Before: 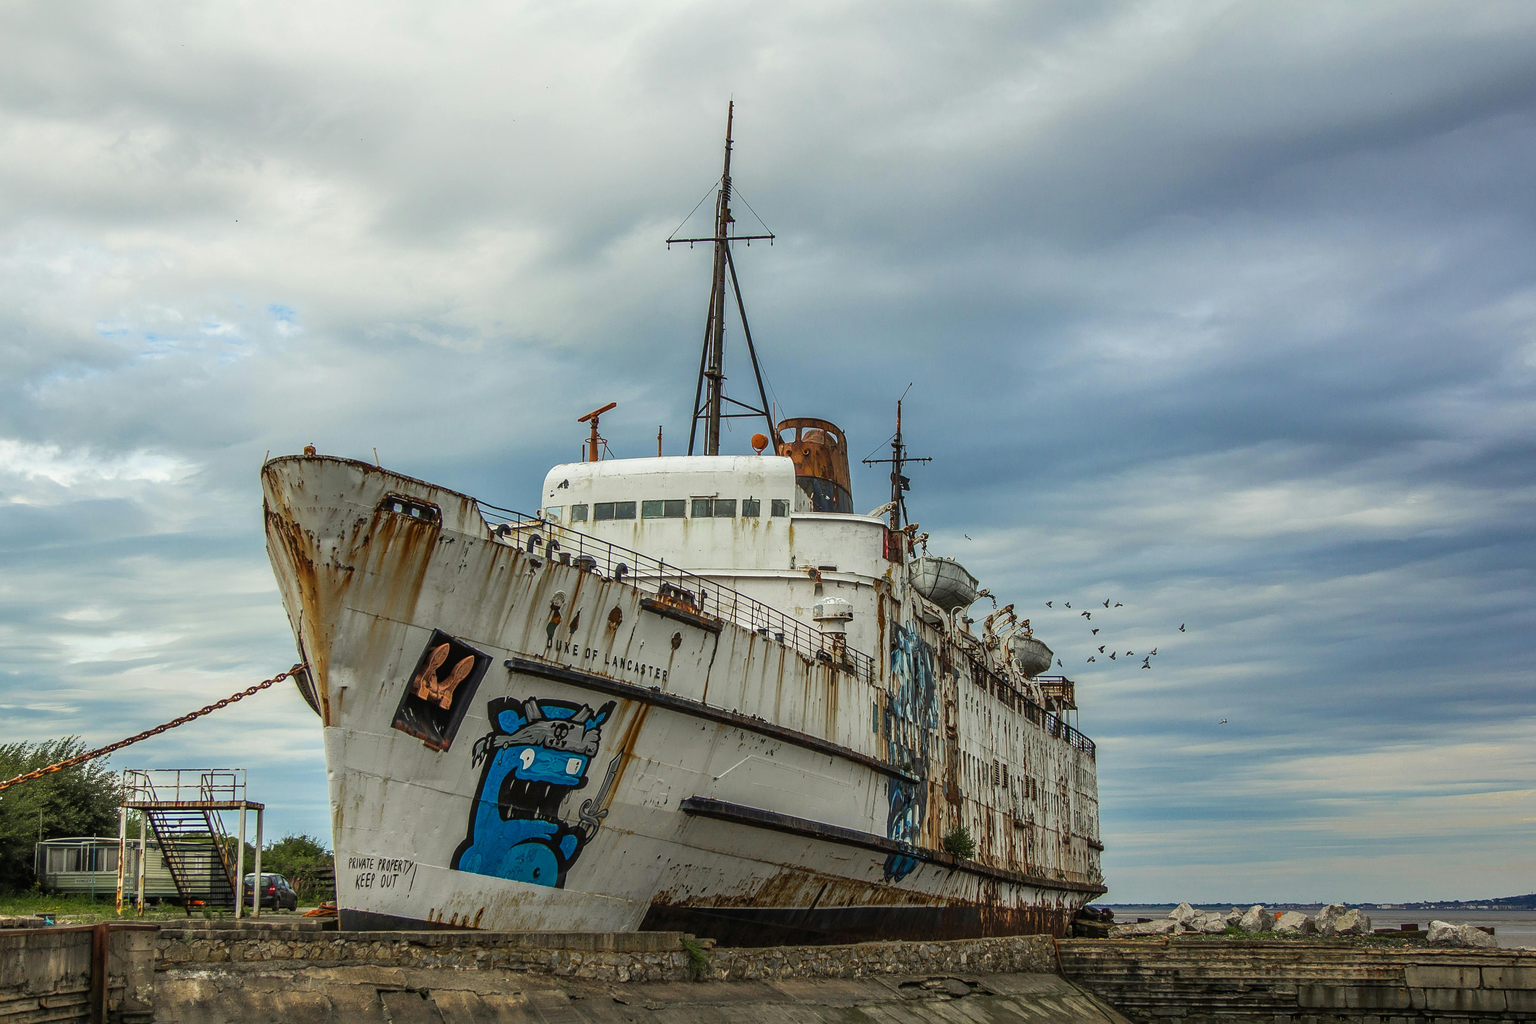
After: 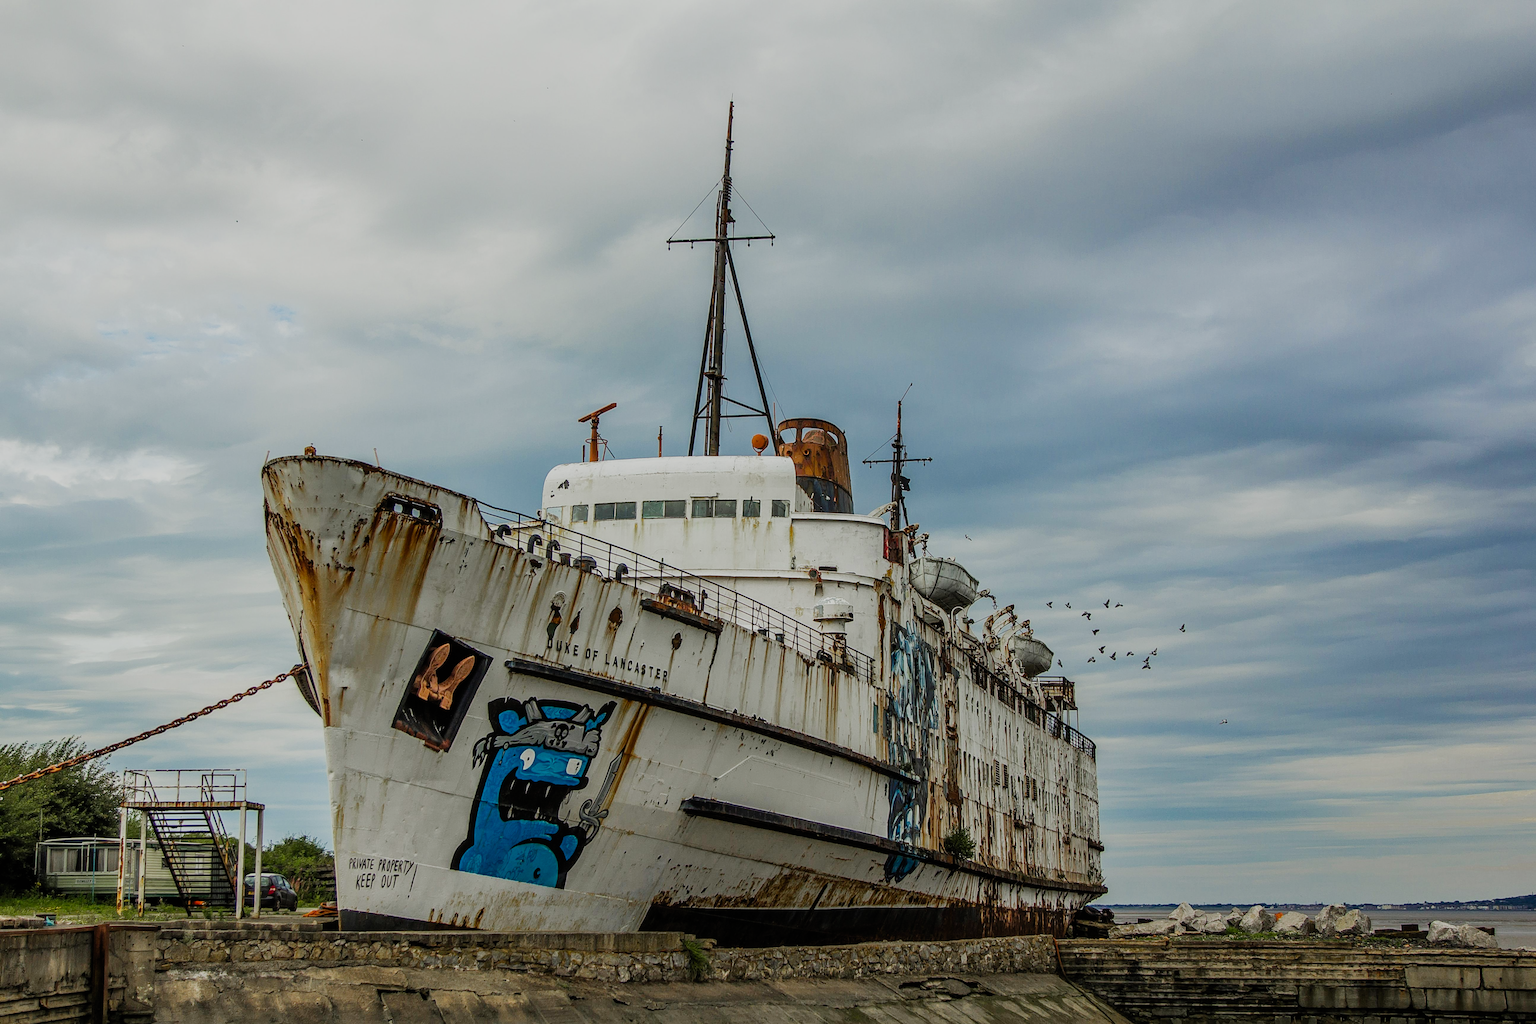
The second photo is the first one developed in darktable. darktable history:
filmic rgb: black relative exposure -7.65 EV, white relative exposure 4.56 EV, hardness 3.61, add noise in highlights 0.001, preserve chrominance no, color science v3 (2019), use custom middle-gray values true, contrast in highlights soft
